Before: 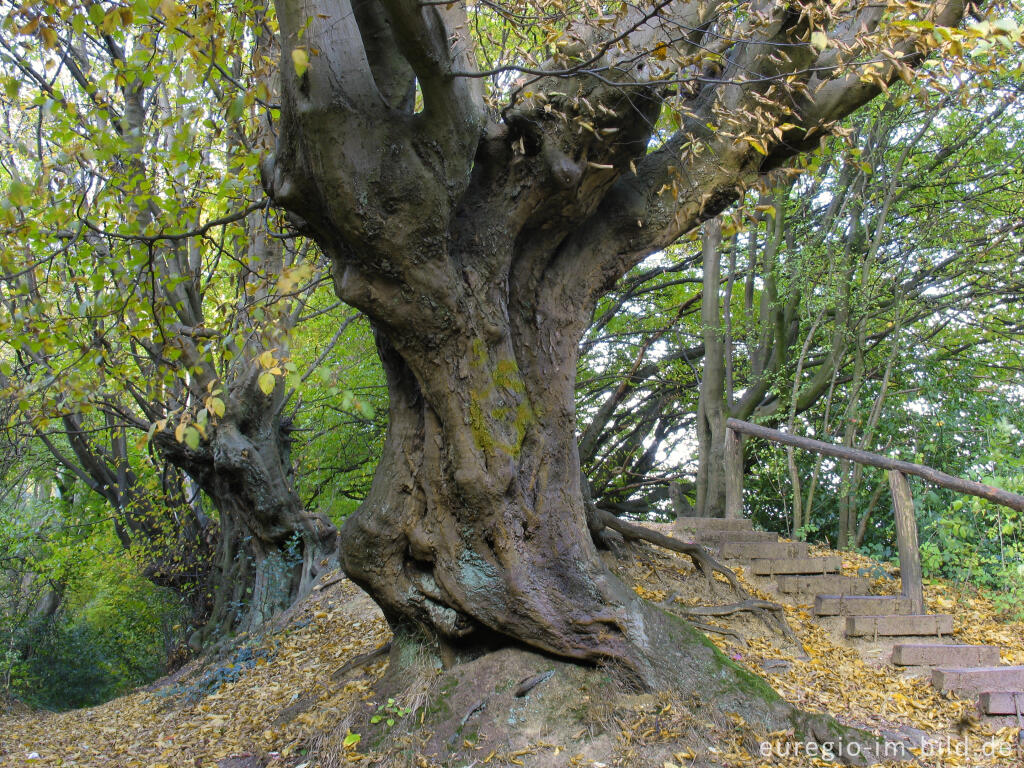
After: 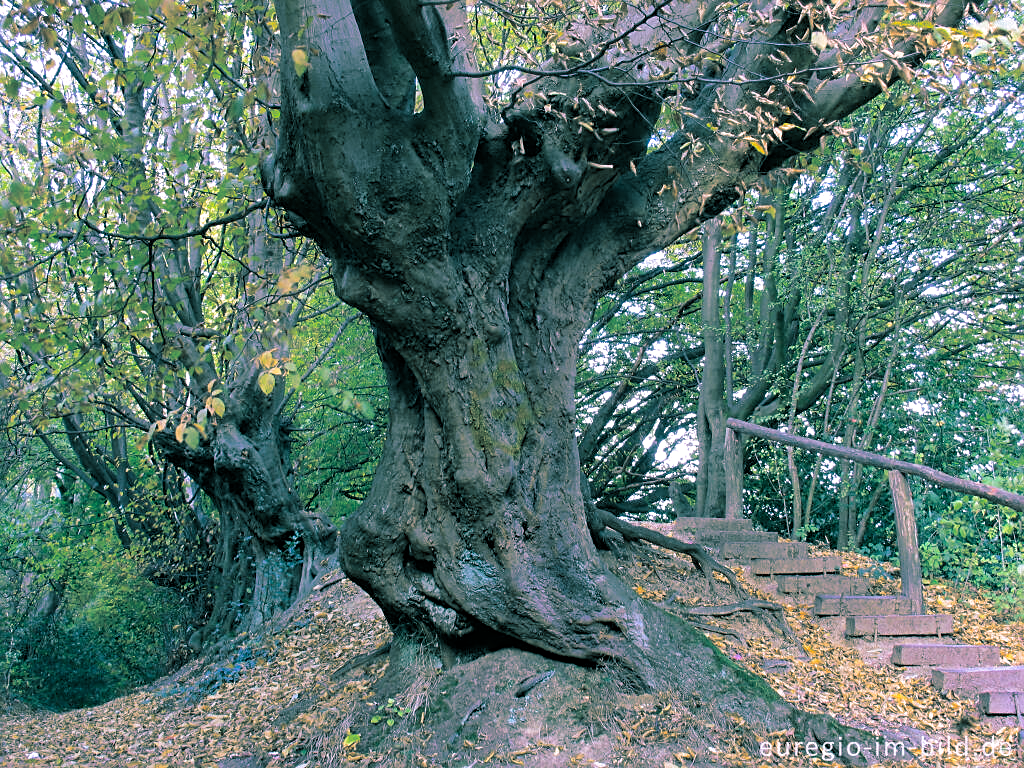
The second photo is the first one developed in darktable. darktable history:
split-toning: shadows › hue 183.6°, shadows › saturation 0.52, highlights › hue 0°, highlights › saturation 0
white balance: red 1.042, blue 1.17
sharpen: on, module defaults
